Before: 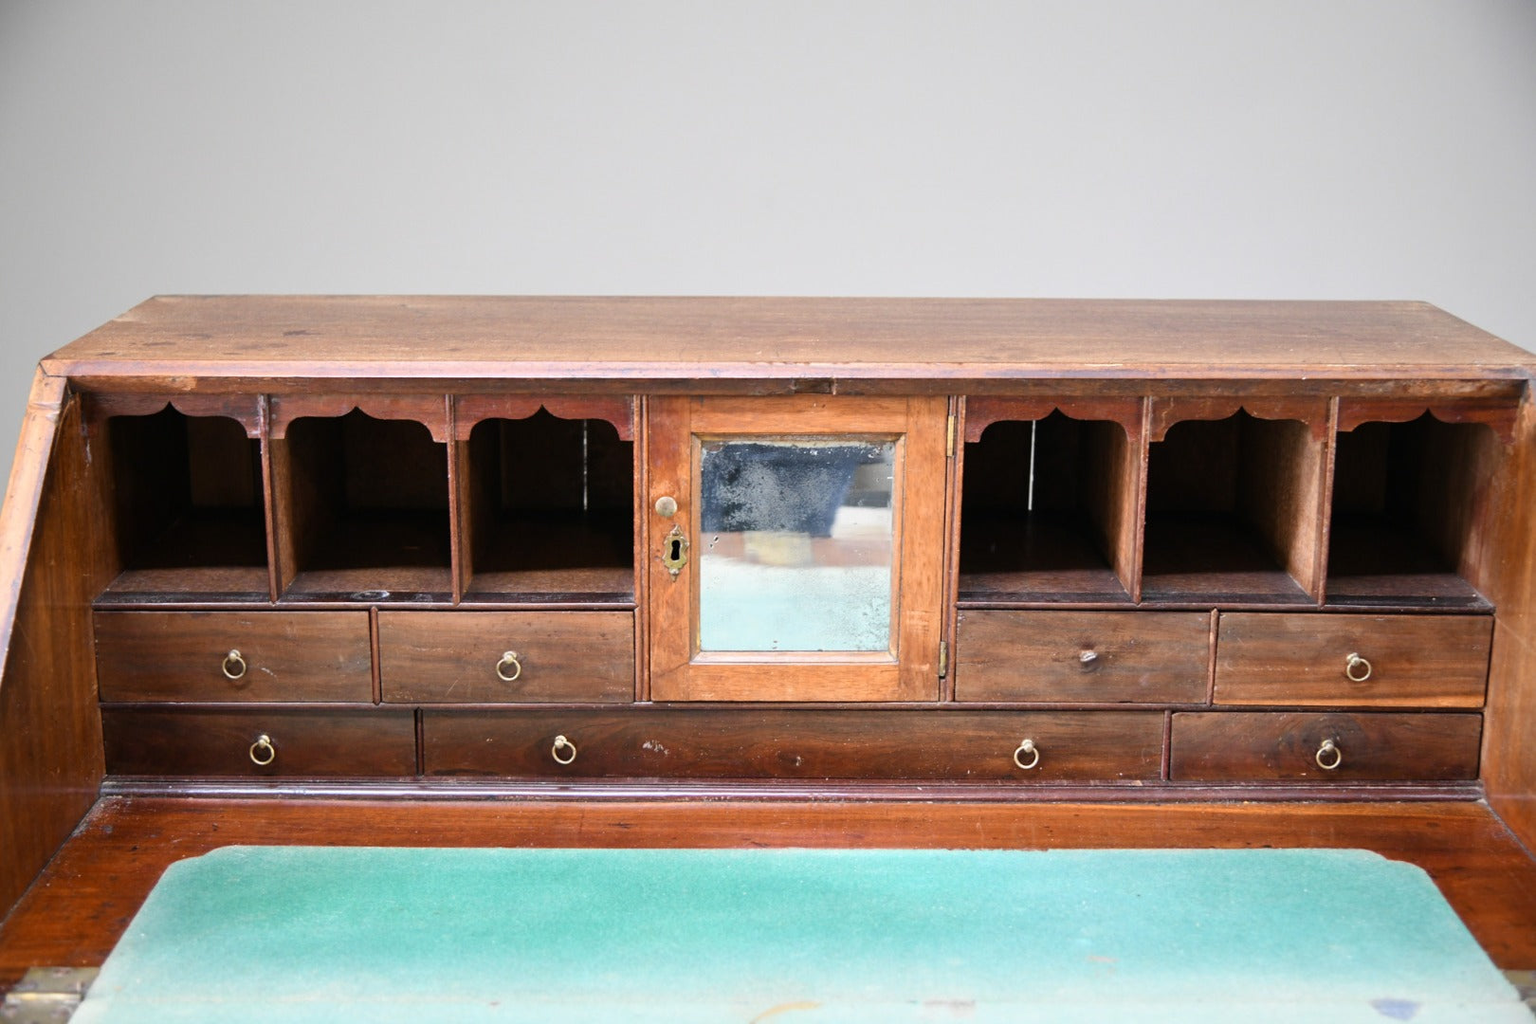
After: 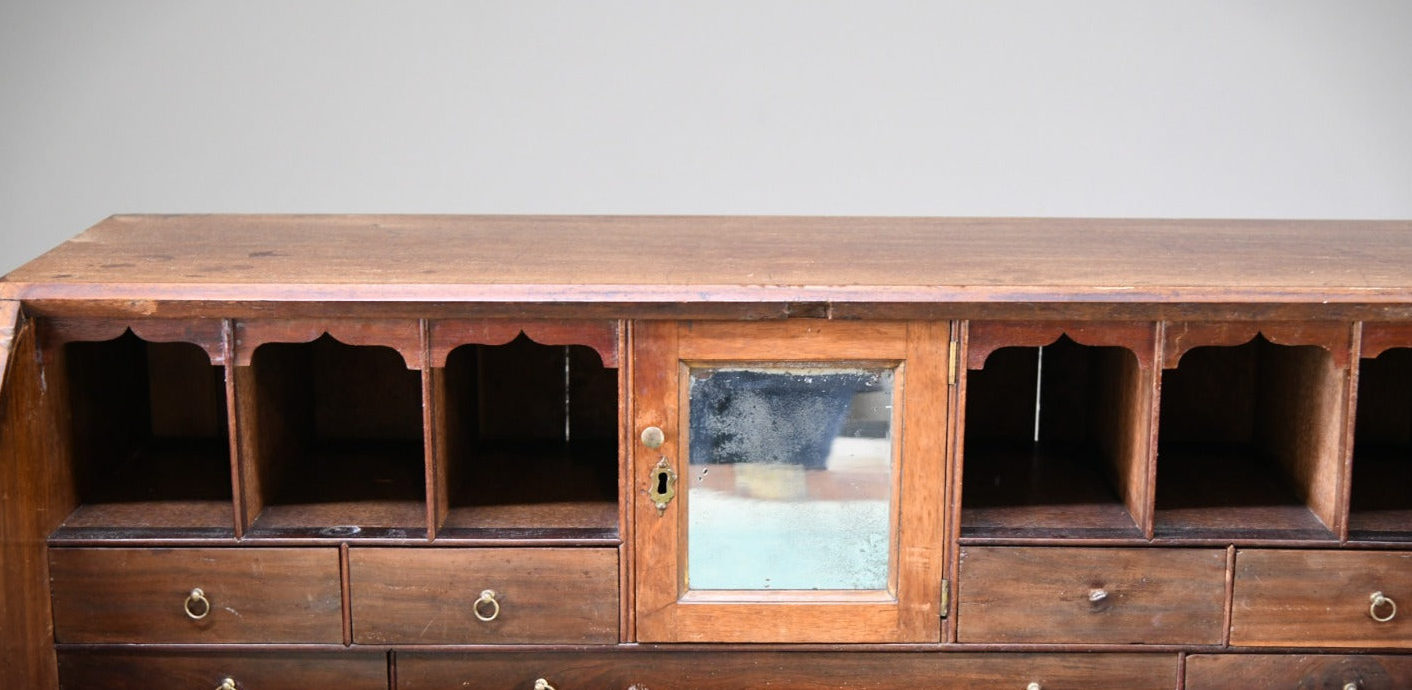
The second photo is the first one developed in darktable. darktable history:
crop: left 3.132%, top 9.004%, right 9.663%, bottom 27.021%
vignetting: fall-off start 100.17%, width/height ratio 1.306, unbound false
